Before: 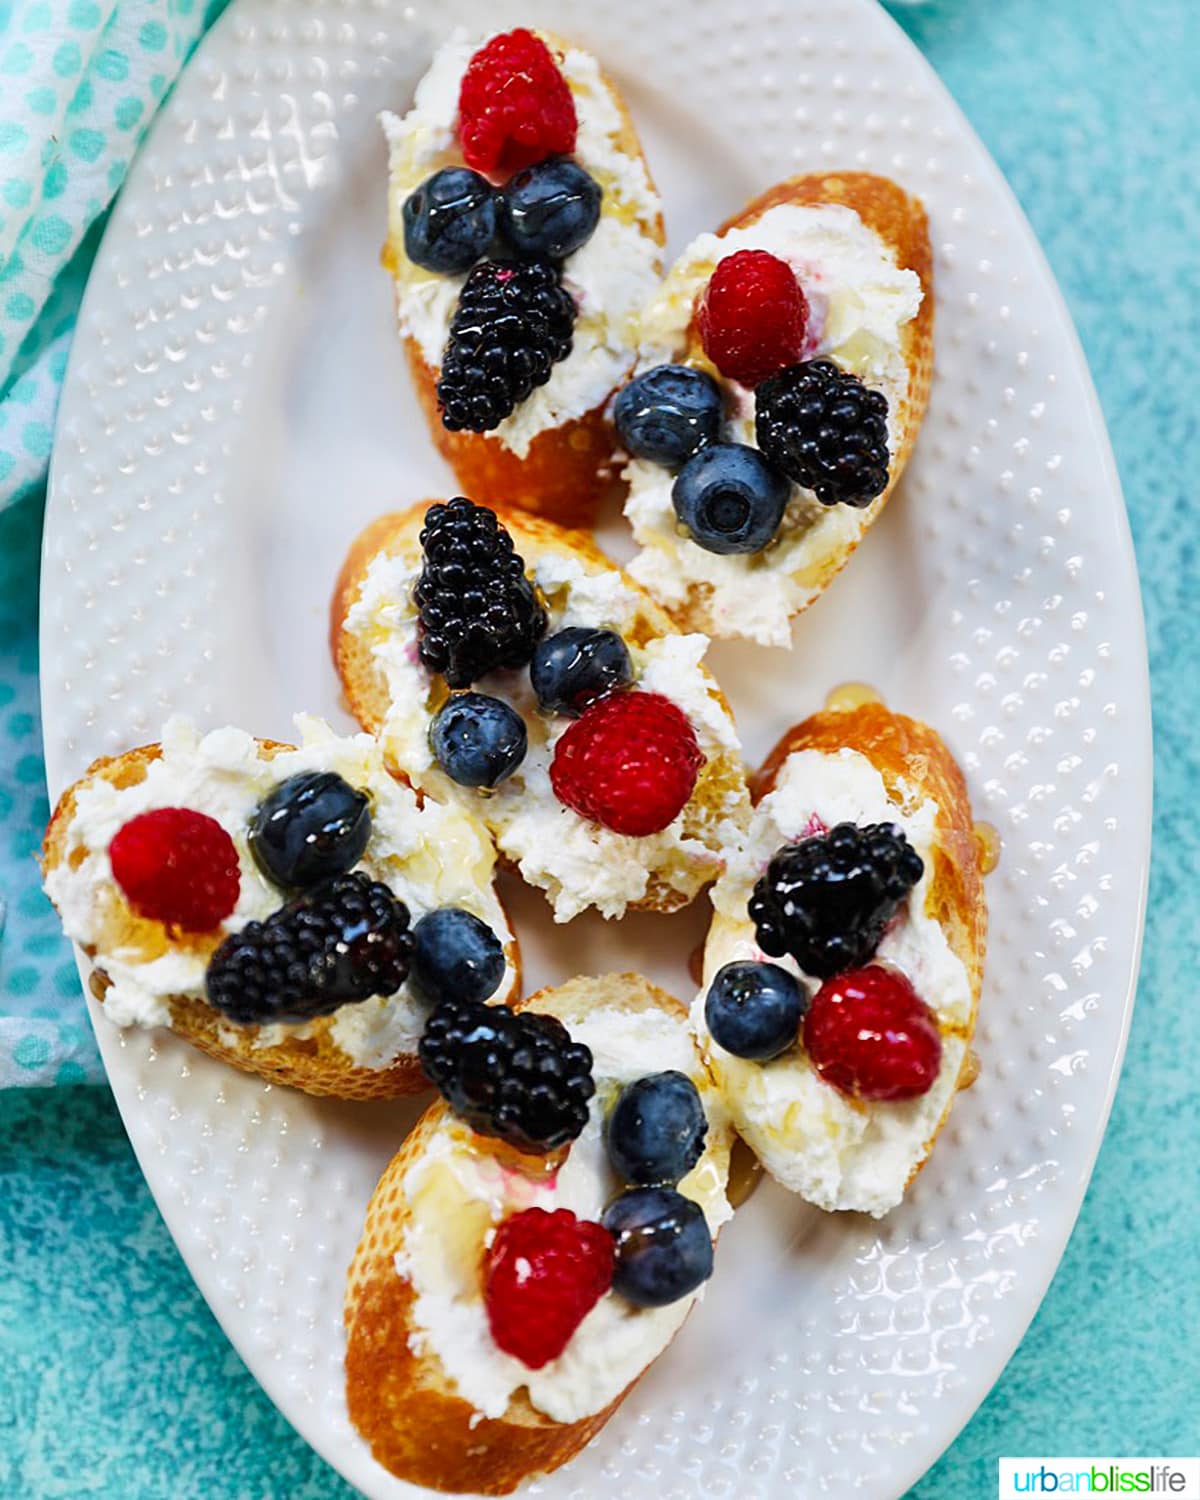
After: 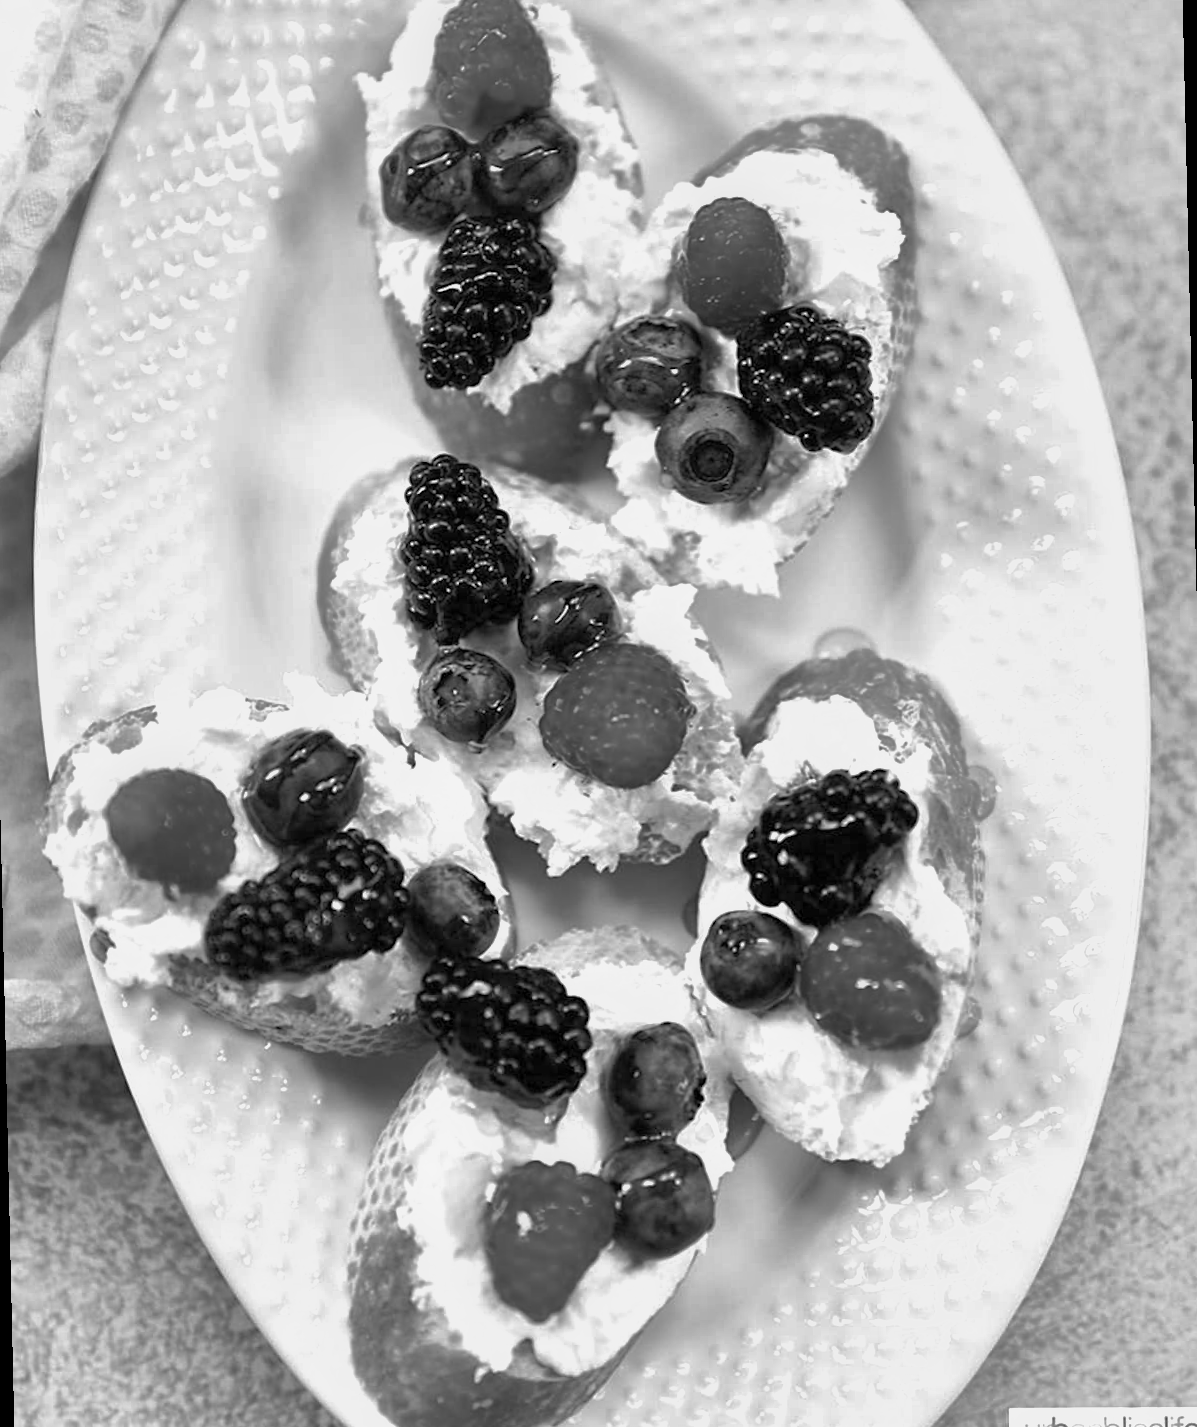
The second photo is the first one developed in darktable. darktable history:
rotate and perspective: rotation -1.32°, lens shift (horizontal) -0.031, crop left 0.015, crop right 0.985, crop top 0.047, crop bottom 0.982
shadows and highlights: on, module defaults
monochrome: a -71.75, b 75.82
white balance: red 0.988, blue 1.017
exposure: exposure 0.485 EV, compensate highlight preservation false
